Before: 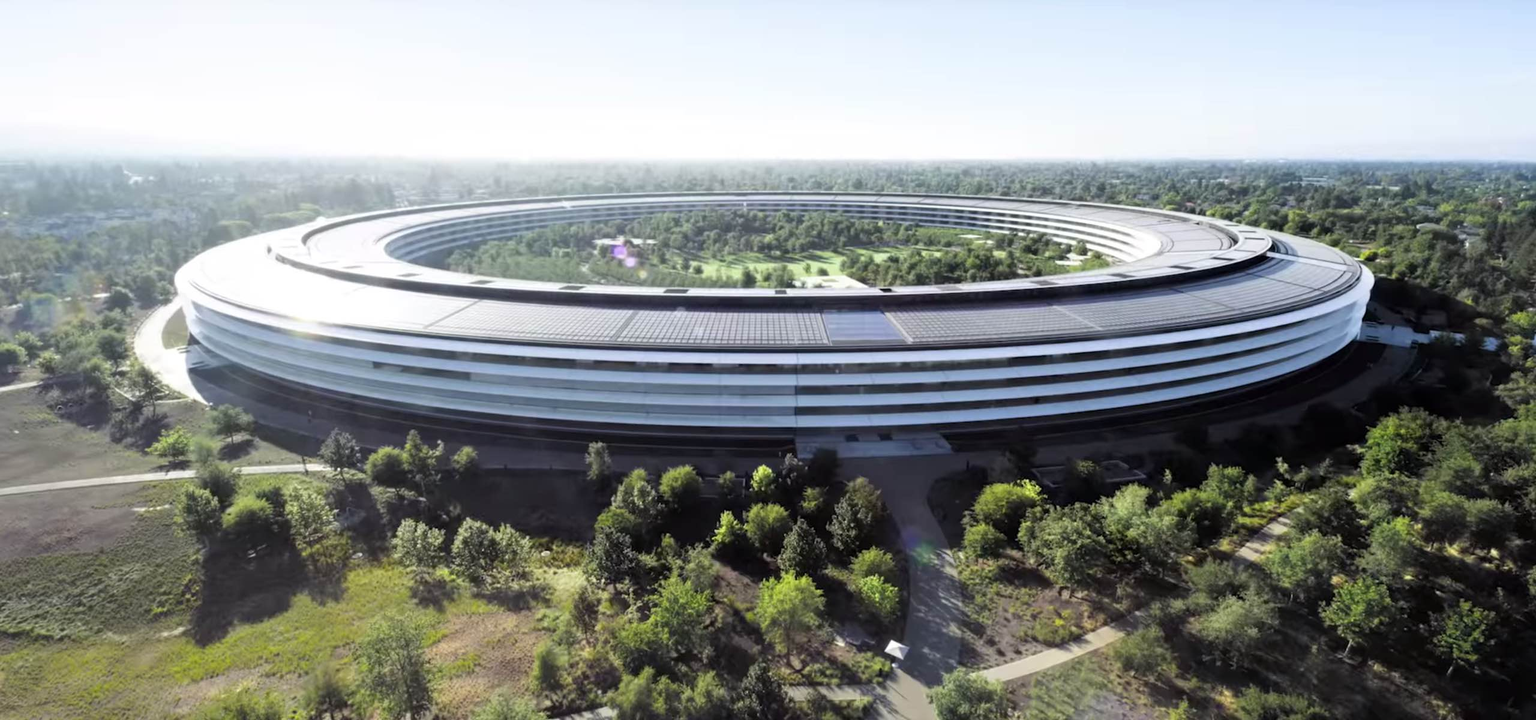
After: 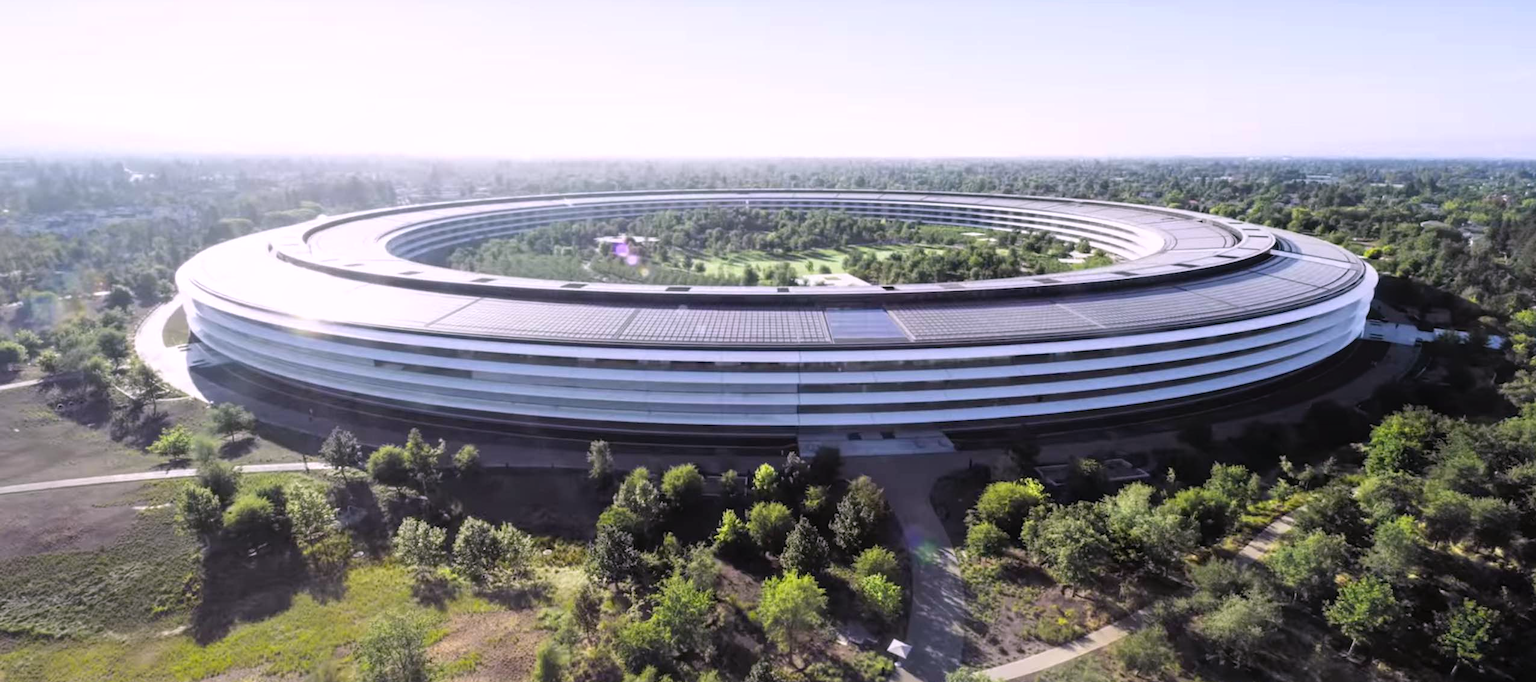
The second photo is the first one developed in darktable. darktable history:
local contrast: detail 110%
crop: top 0.448%, right 0.264%, bottom 5.045%
white balance: red 1.05, blue 1.072
